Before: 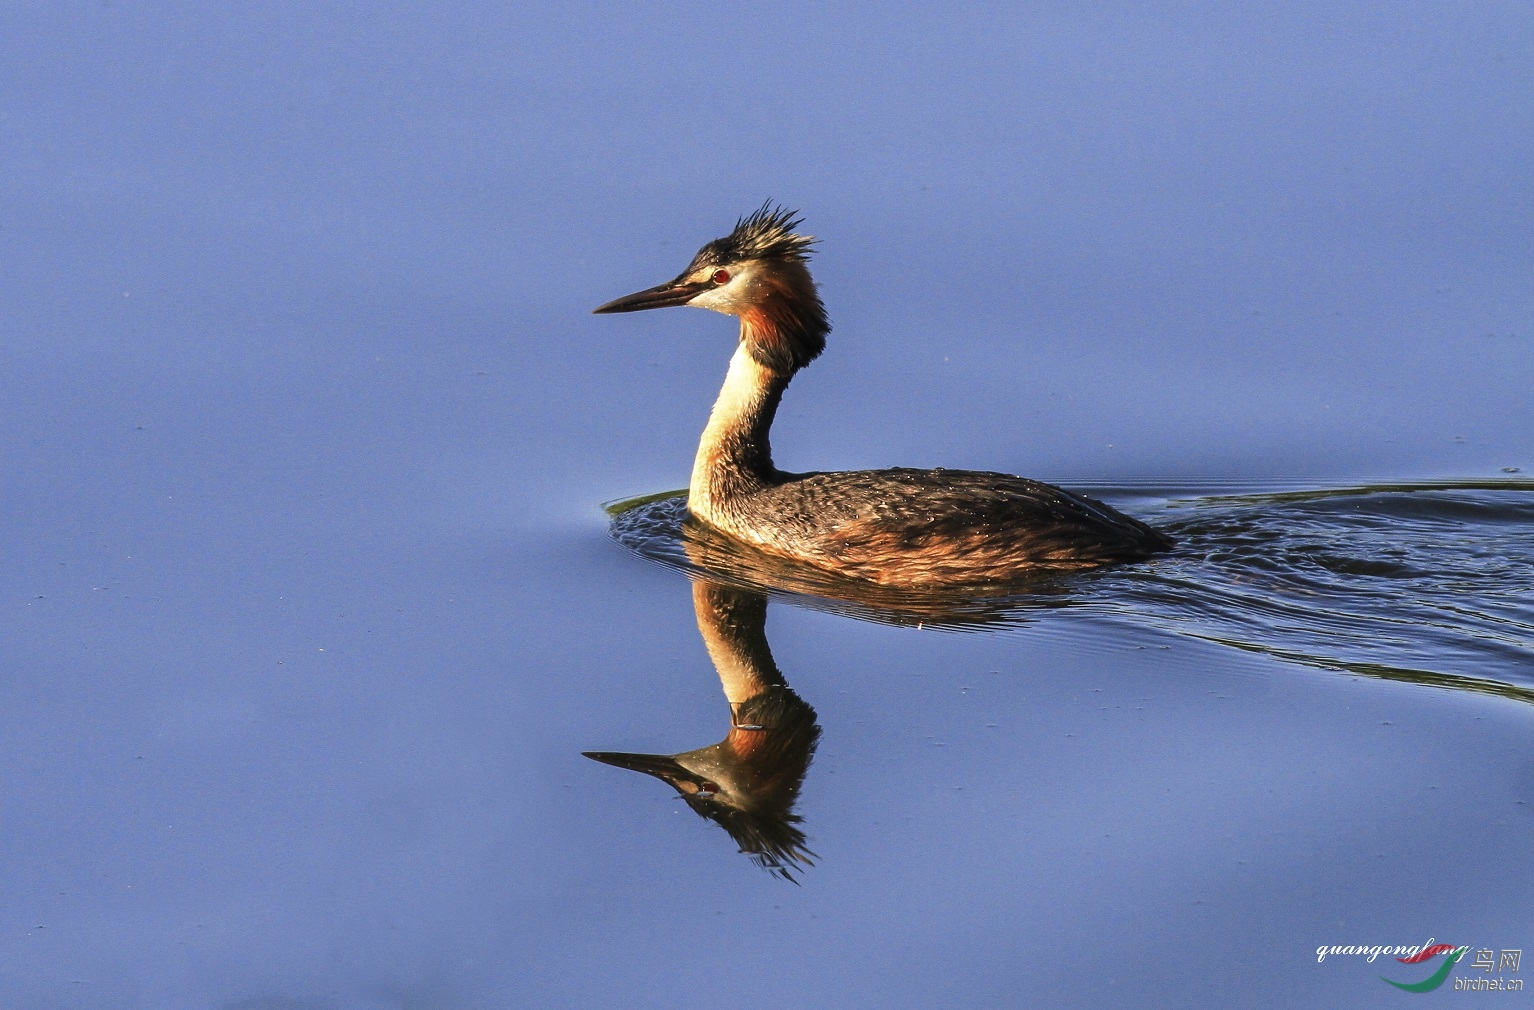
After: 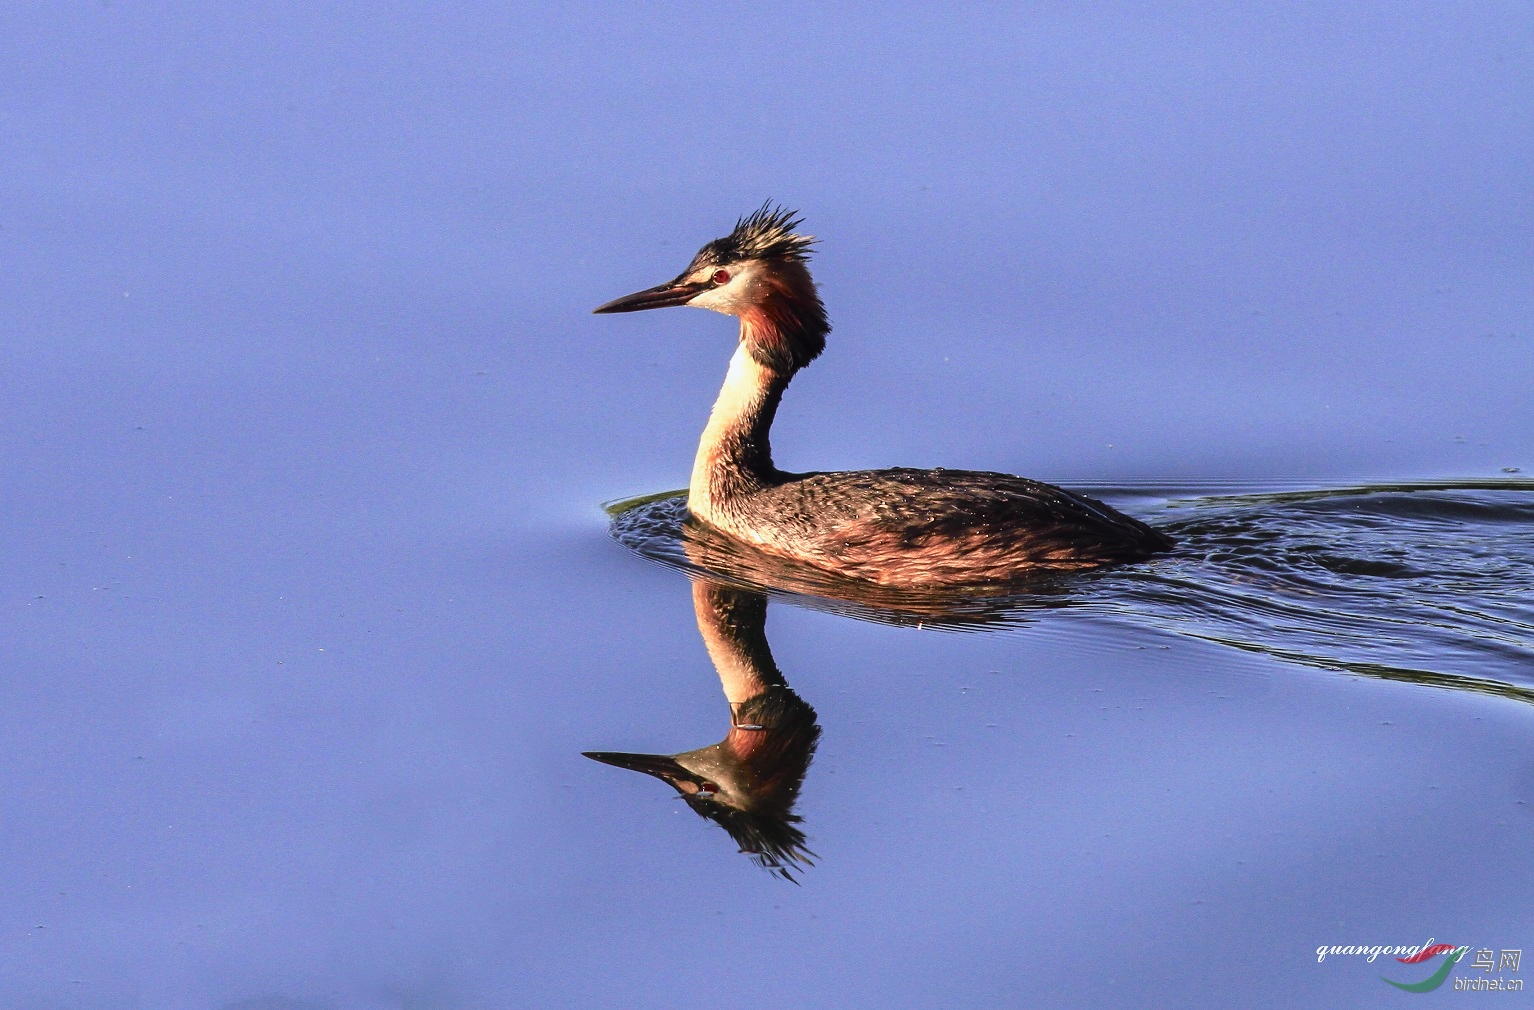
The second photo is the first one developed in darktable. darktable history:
tone curve: curves: ch0 [(0, 0.009) (0.105, 0.08) (0.195, 0.18) (0.283, 0.316) (0.384, 0.434) (0.485, 0.531) (0.638, 0.69) (0.81, 0.872) (1, 0.977)]; ch1 [(0, 0) (0.161, 0.092) (0.35, 0.33) (0.379, 0.401) (0.456, 0.469) (0.498, 0.502) (0.52, 0.536) (0.586, 0.617) (0.635, 0.655) (1, 1)]; ch2 [(0, 0) (0.371, 0.362) (0.437, 0.437) (0.483, 0.484) (0.53, 0.515) (0.56, 0.571) (0.622, 0.606) (1, 1)], color space Lab, independent channels, preserve colors none
white balance: red 0.98, blue 1.034
